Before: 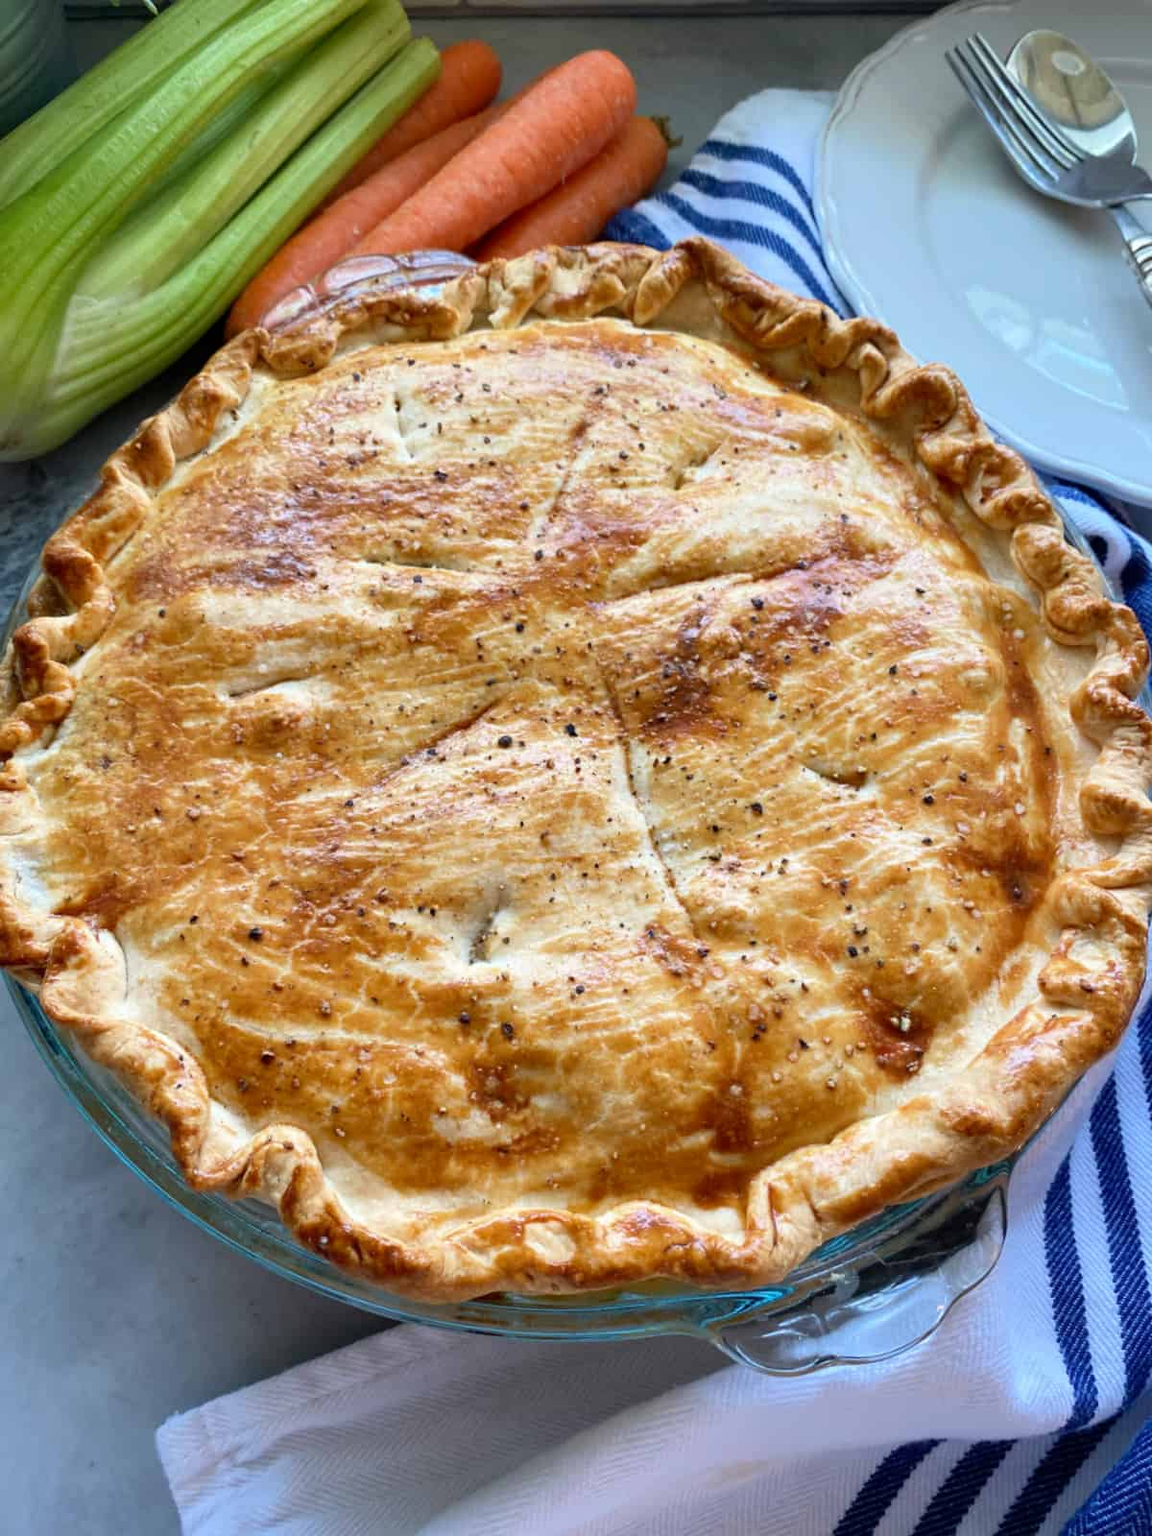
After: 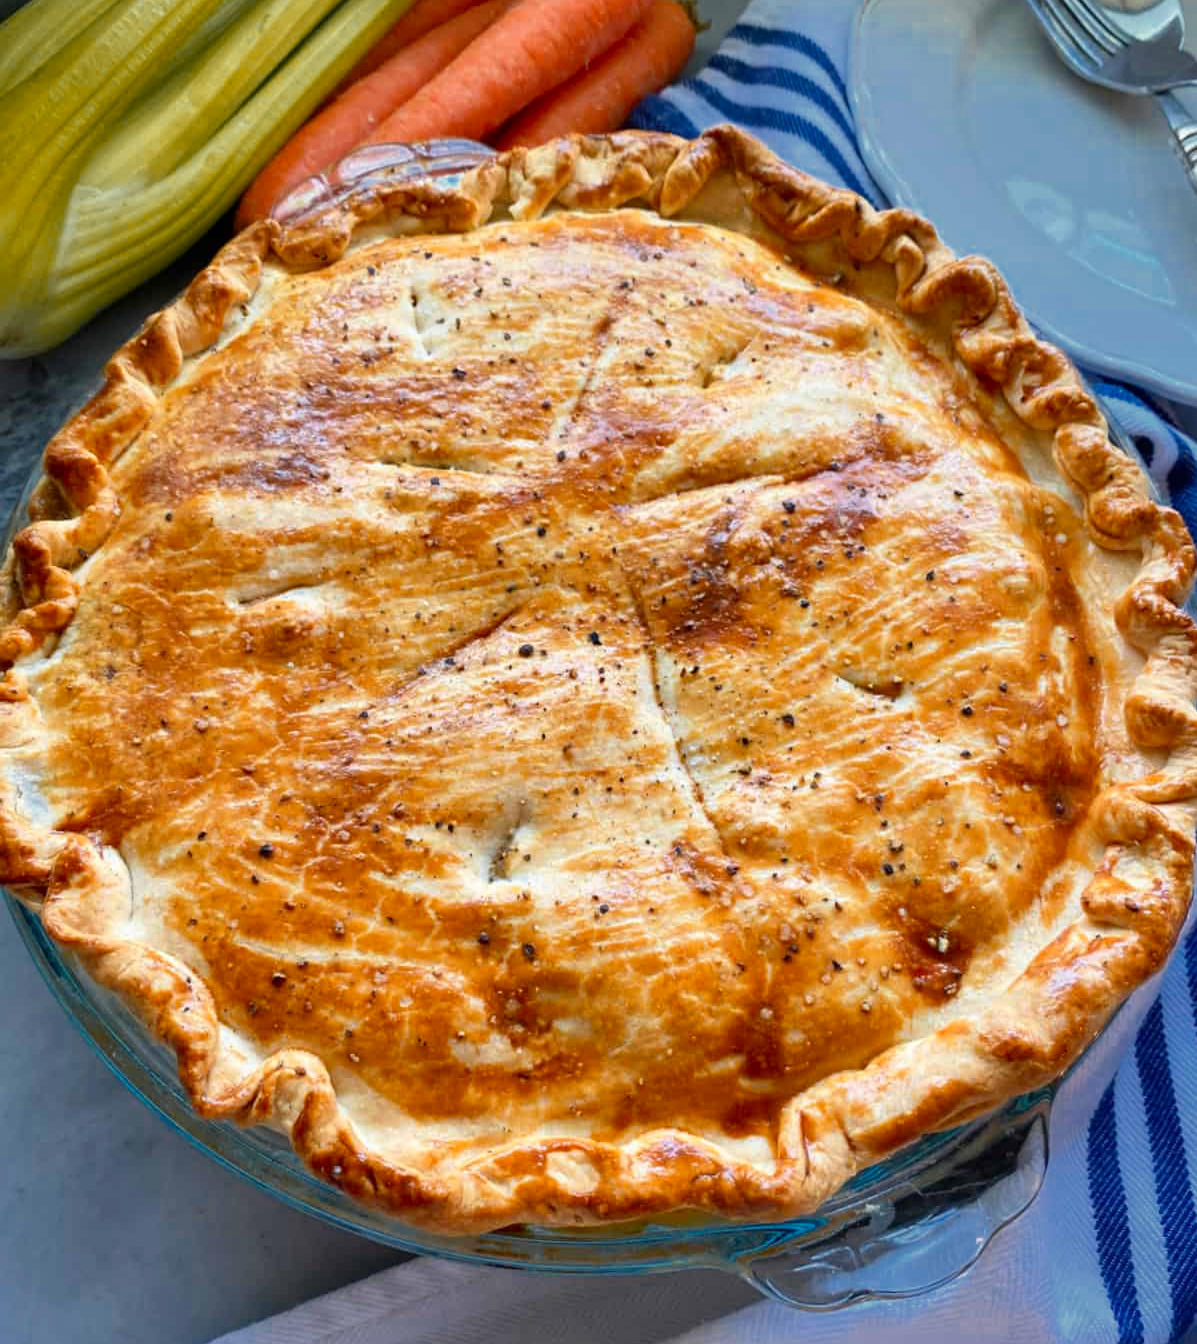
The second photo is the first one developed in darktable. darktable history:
crop: top 7.625%, bottom 8.027%
color zones: curves: ch0 [(0, 0.499) (0.143, 0.5) (0.286, 0.5) (0.429, 0.476) (0.571, 0.284) (0.714, 0.243) (0.857, 0.449) (1, 0.499)]; ch1 [(0, 0.532) (0.143, 0.645) (0.286, 0.696) (0.429, 0.211) (0.571, 0.504) (0.714, 0.493) (0.857, 0.495) (1, 0.532)]; ch2 [(0, 0.5) (0.143, 0.5) (0.286, 0.427) (0.429, 0.324) (0.571, 0.5) (0.714, 0.5) (0.857, 0.5) (1, 0.5)]
